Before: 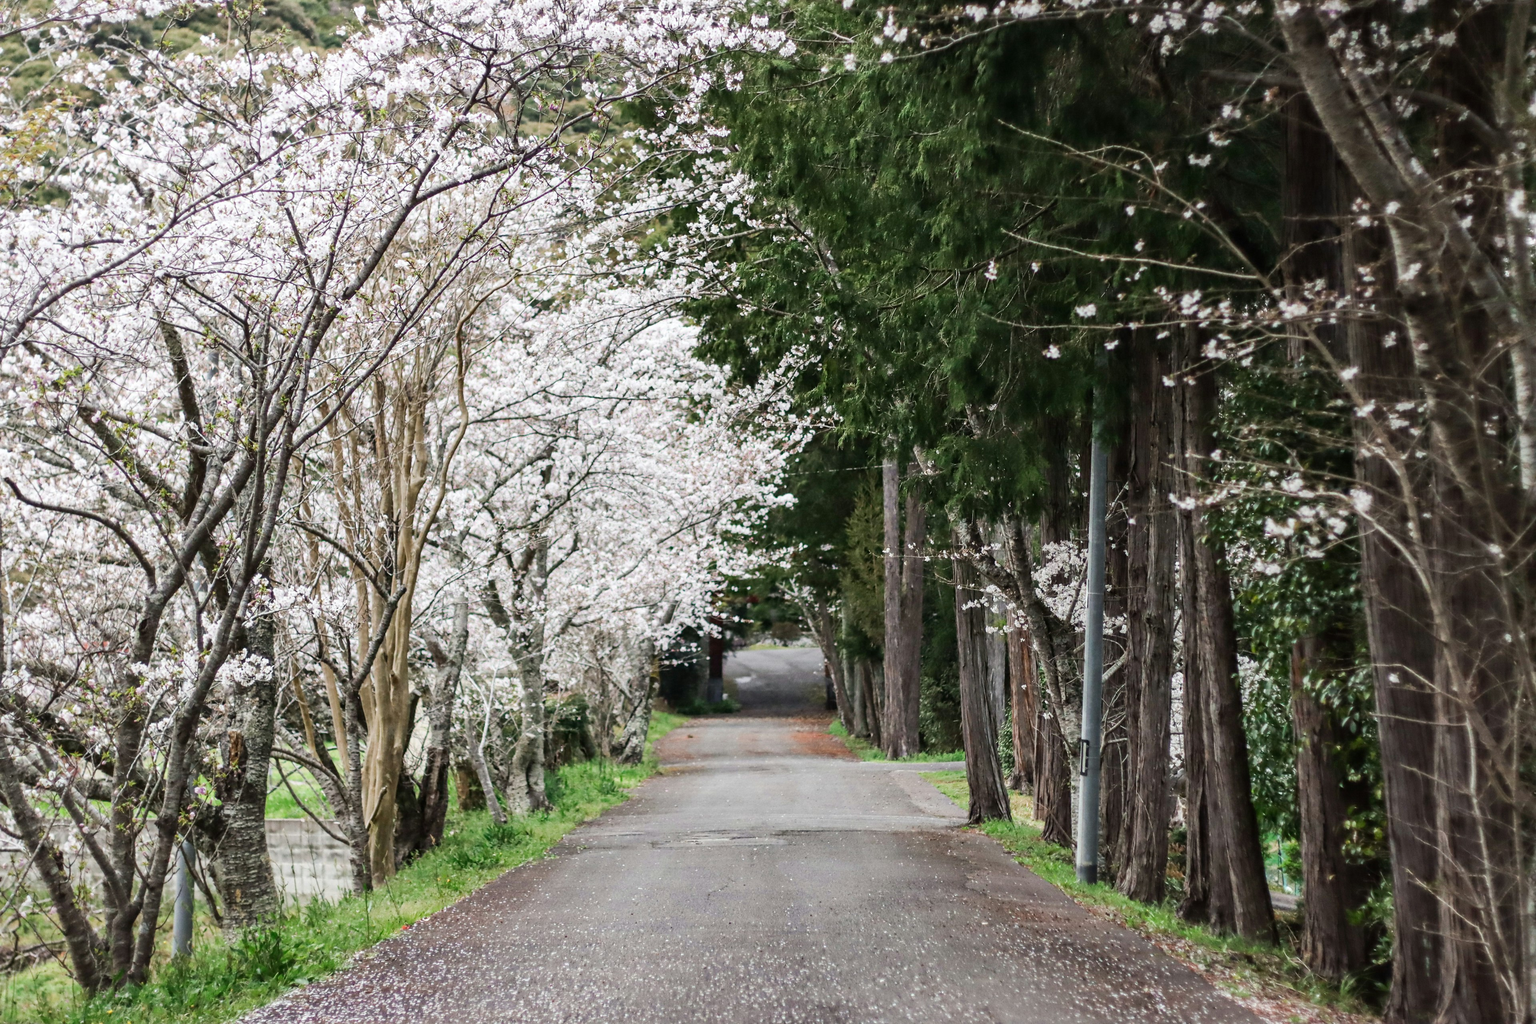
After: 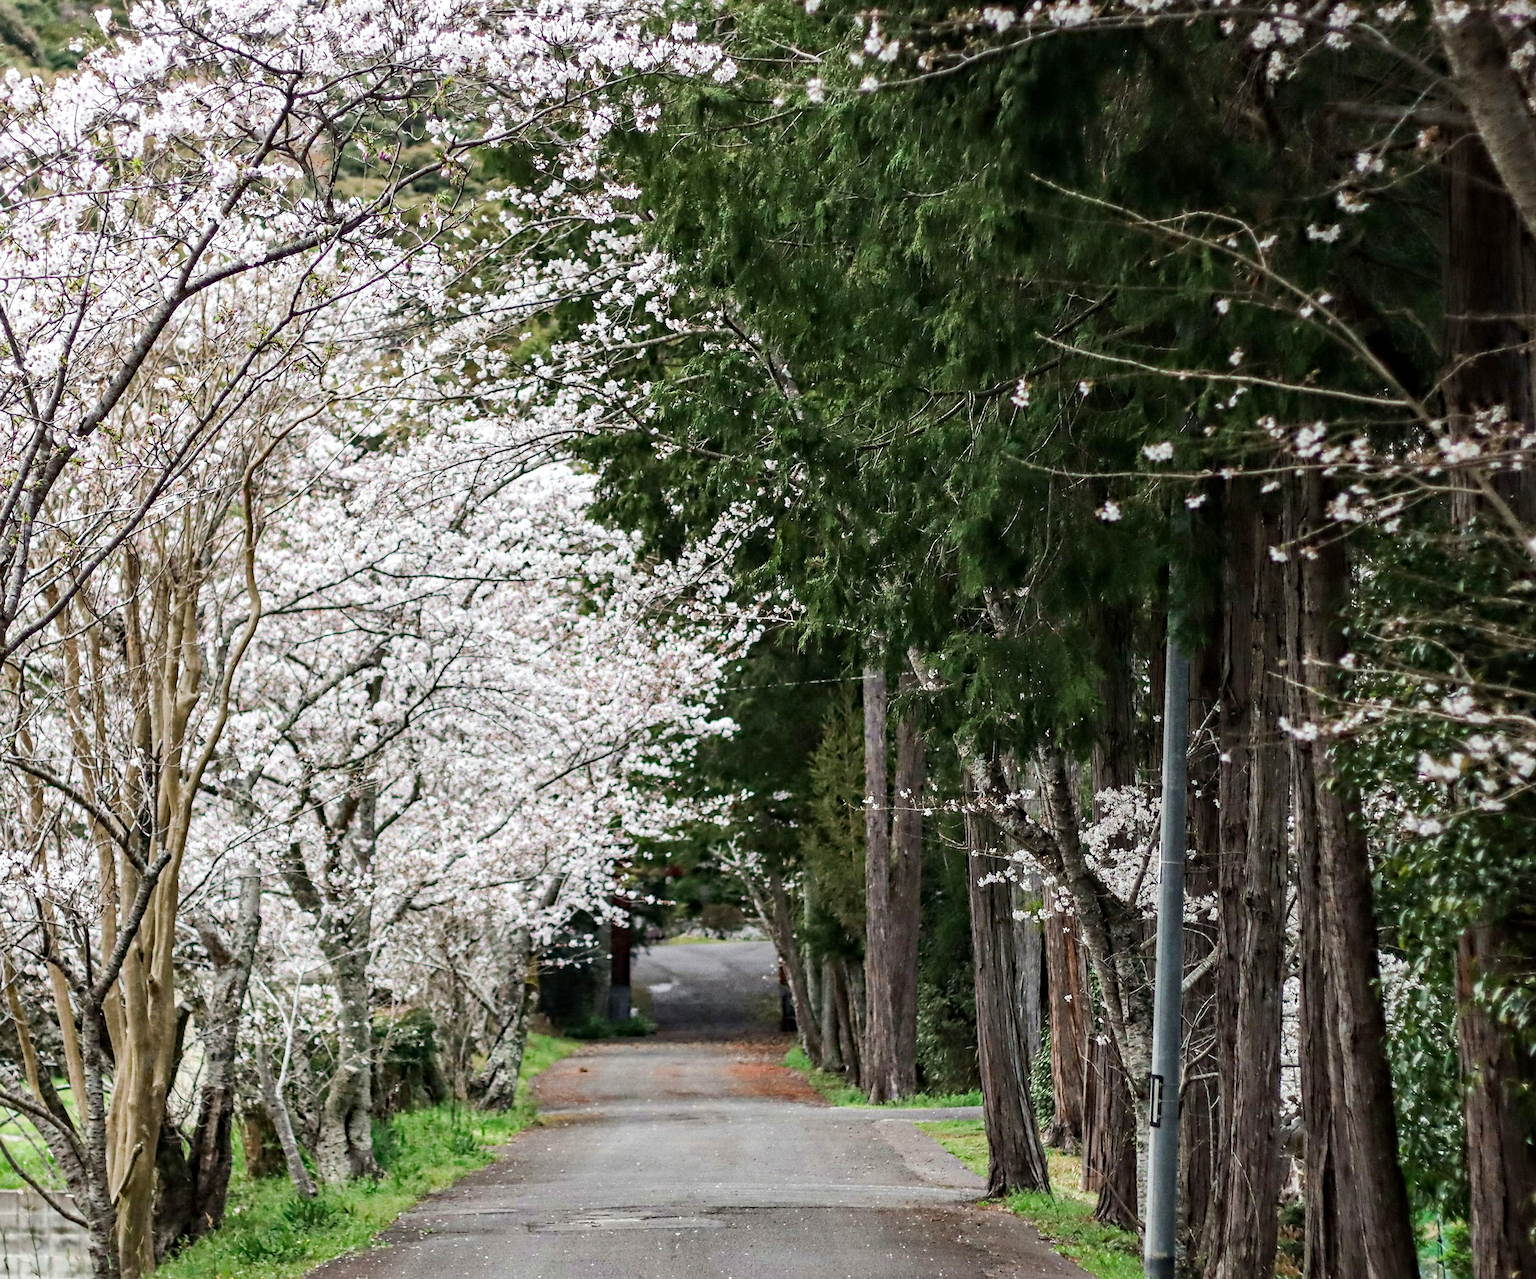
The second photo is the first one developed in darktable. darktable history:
sharpen: radius 0.984, amount 0.612
local contrast: highlights 102%, shadows 97%, detail 120%, midtone range 0.2
haze removal: strength 0.285, distance 0.25, compatibility mode true, adaptive false
crop: left 18.809%, right 12.338%, bottom 13.989%
